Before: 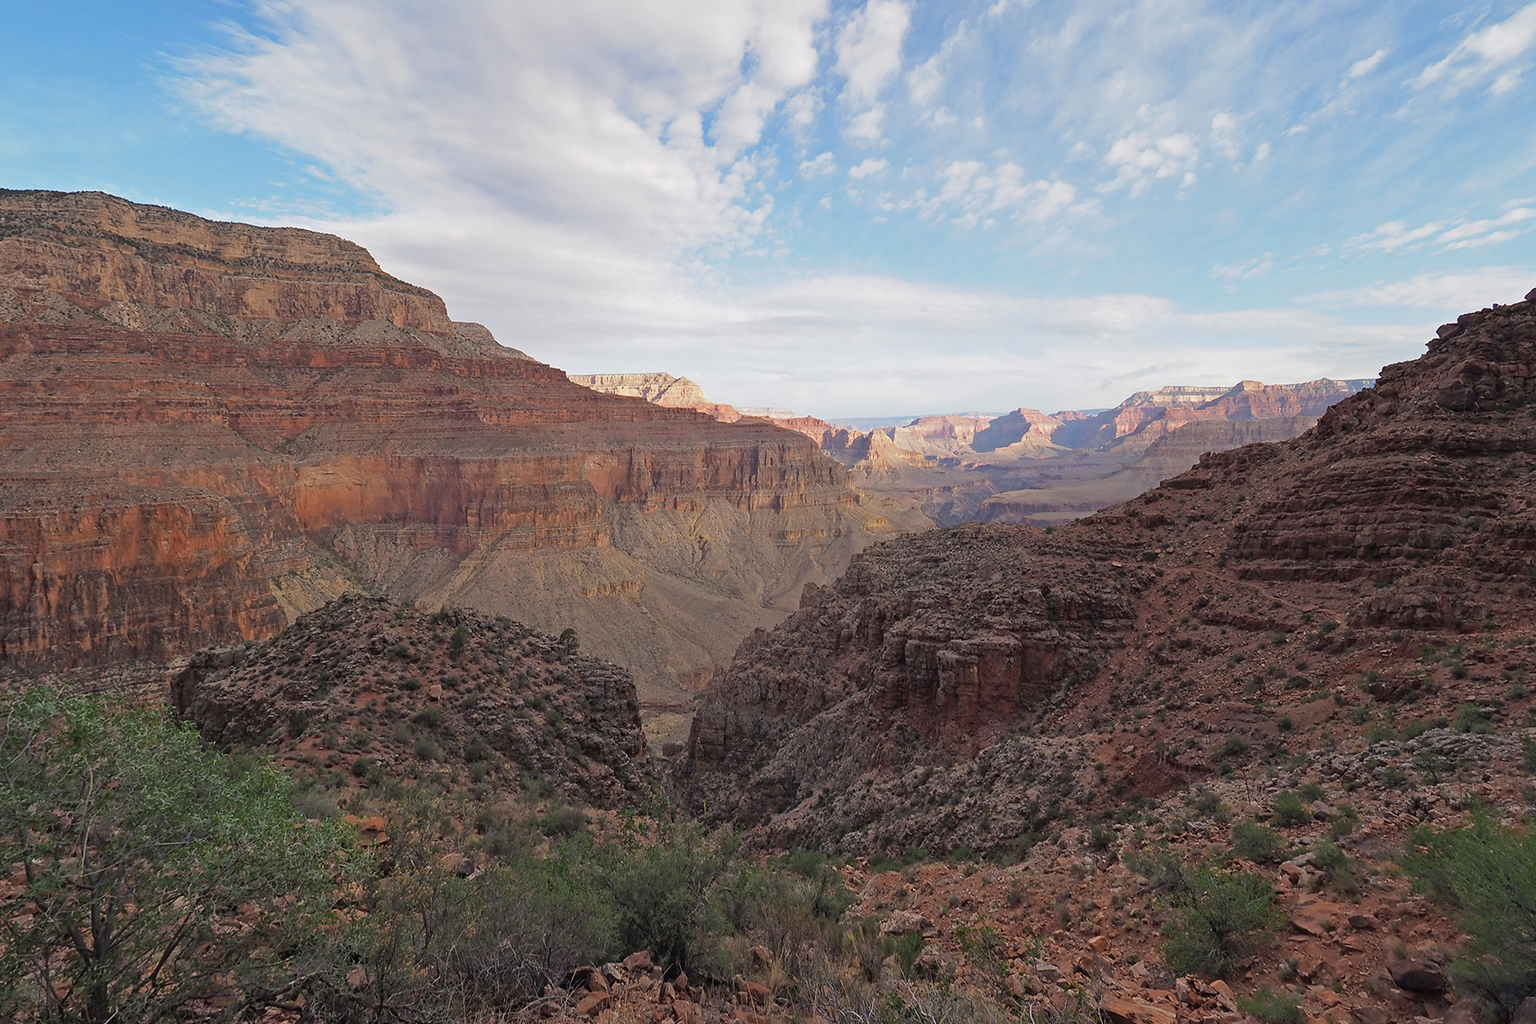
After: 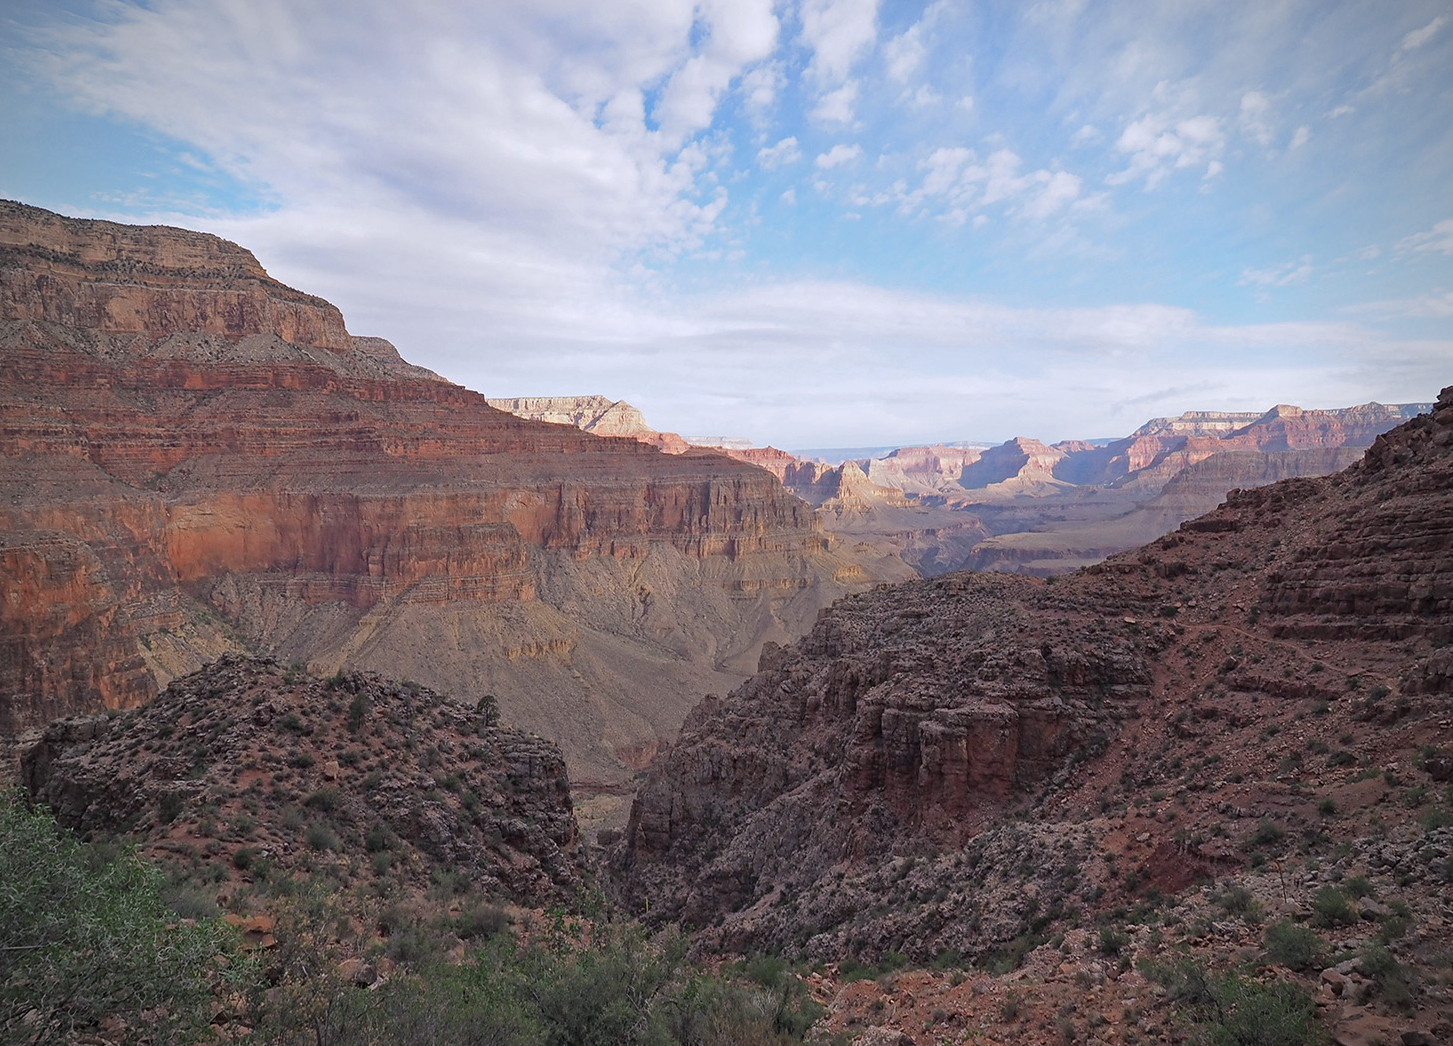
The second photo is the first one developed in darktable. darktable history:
color calibration: illuminant as shot in camera, x 0.358, y 0.373, temperature 4628.91 K
vignetting: width/height ratio 1.093
crop: left 9.973%, top 3.476%, right 9.285%, bottom 9.353%
